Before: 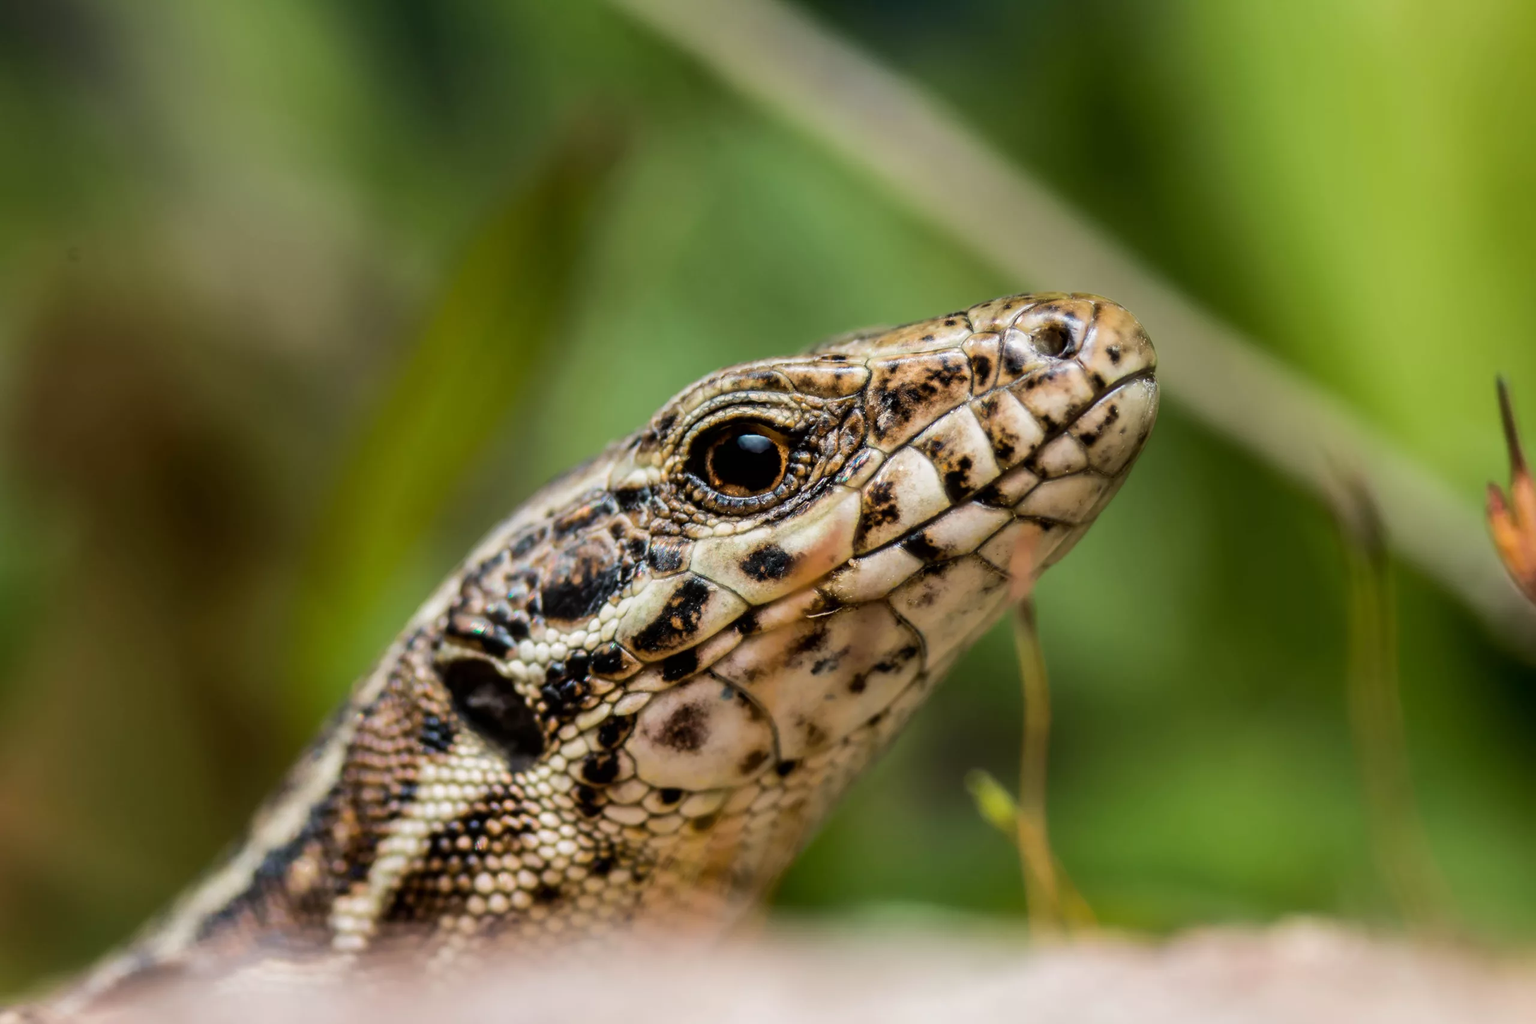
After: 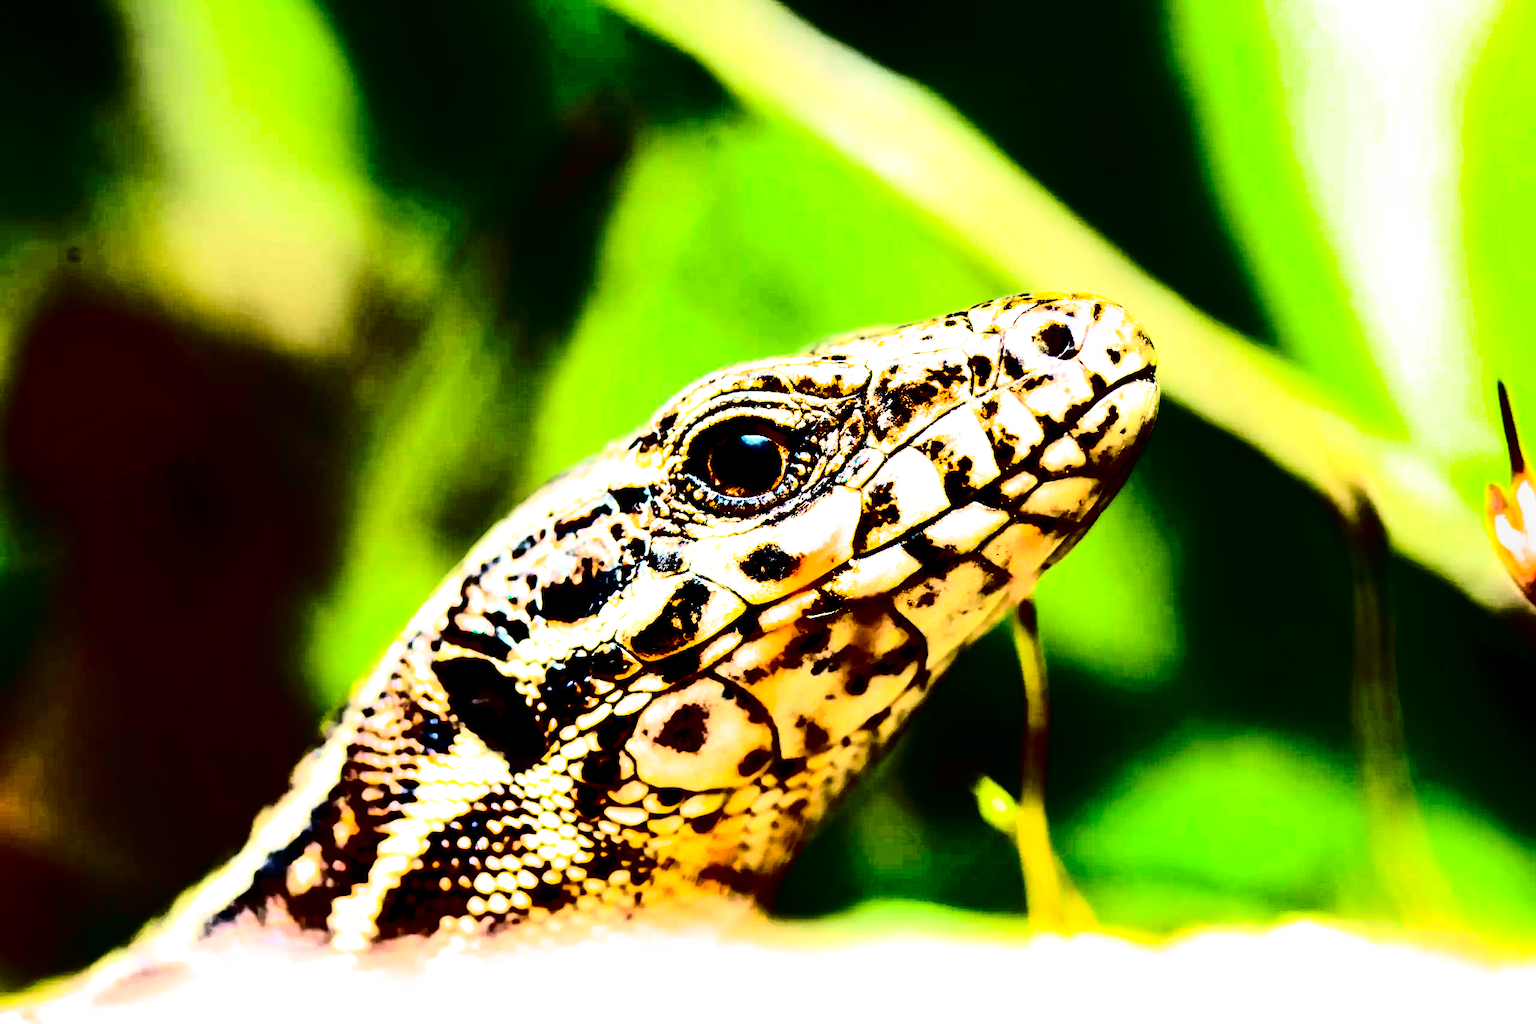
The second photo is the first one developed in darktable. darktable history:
filmic rgb: black relative exposure -8.3 EV, white relative exposure 2.23 EV, hardness 7.16, latitude 85.39%, contrast 1.693, highlights saturation mix -3.51%, shadows ↔ highlights balance -2.88%, add noise in highlights 0.001, color science v3 (2019), use custom middle-gray values true, contrast in highlights soft
contrast brightness saturation: contrast 0.753, brightness -0.998, saturation 0.996
exposure: black level correction 0, exposure 1.001 EV, compensate exposure bias true, compensate highlight preservation false
